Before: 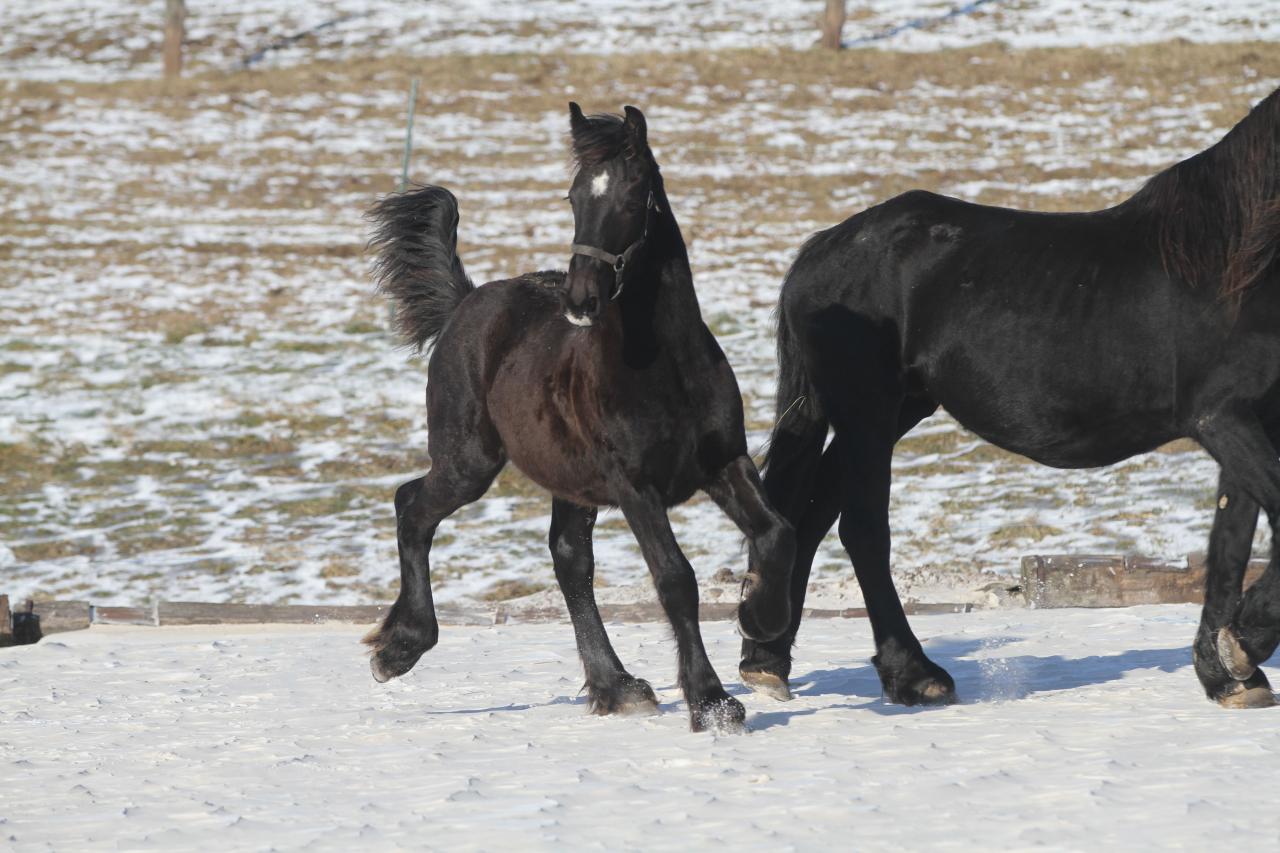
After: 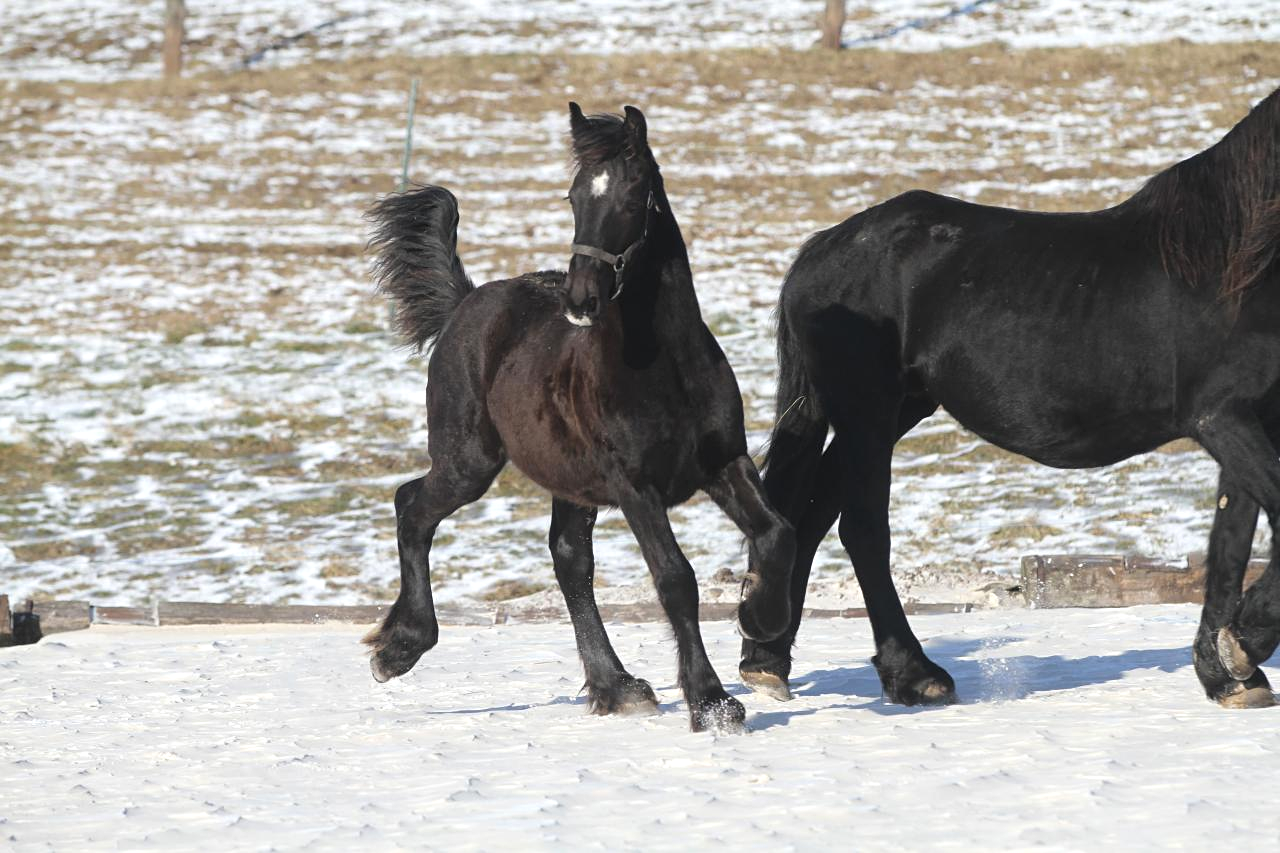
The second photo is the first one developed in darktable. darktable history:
exposure: exposure 0.201 EV, compensate exposure bias true, compensate highlight preservation false
sharpen: amount 0.201
levels: levels [0.016, 0.492, 0.969]
